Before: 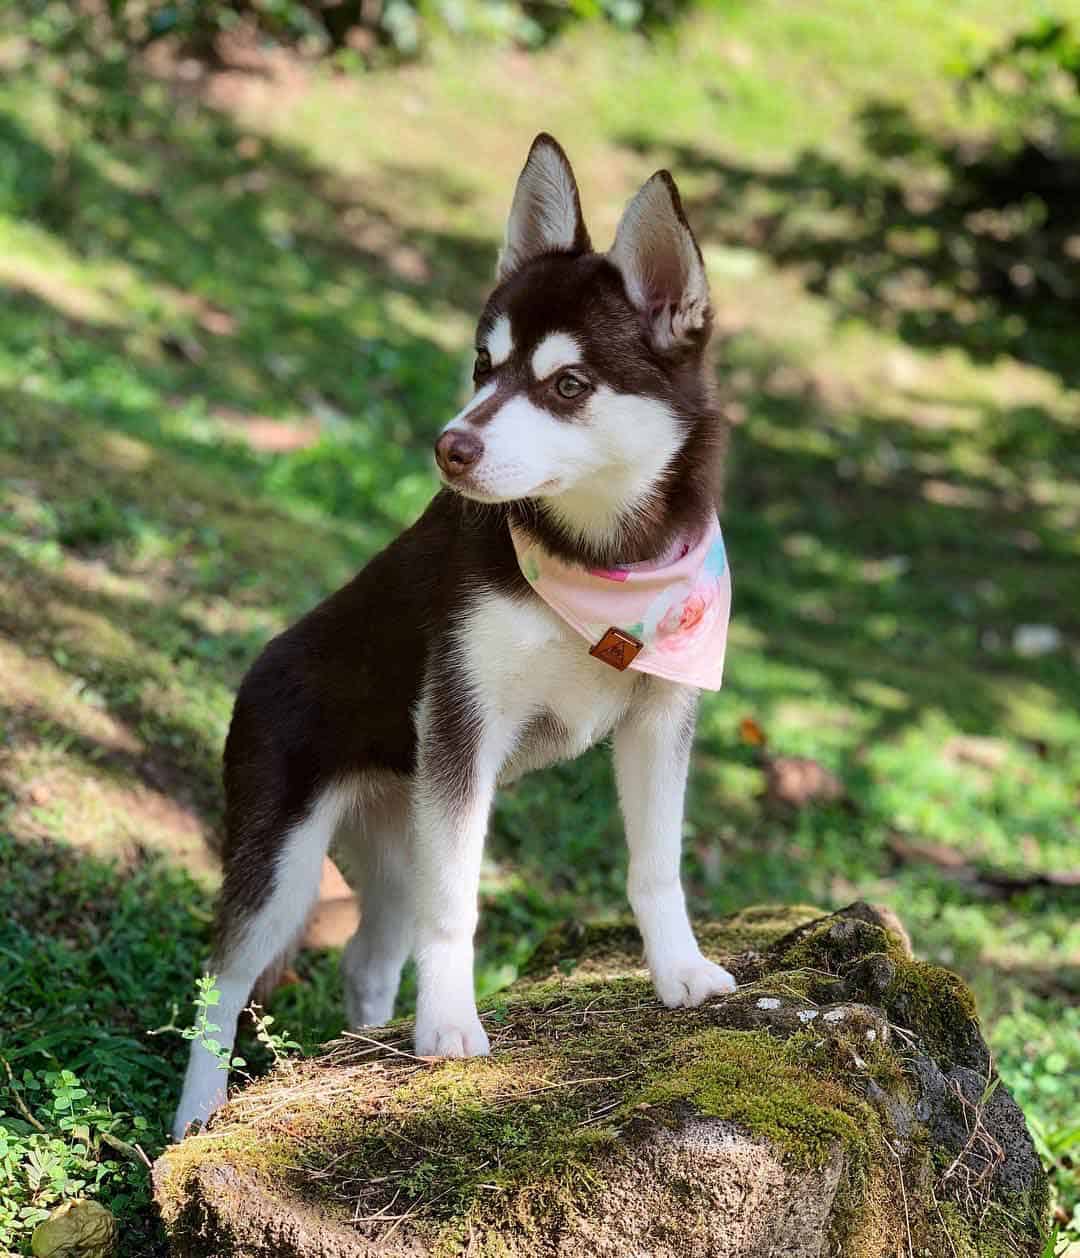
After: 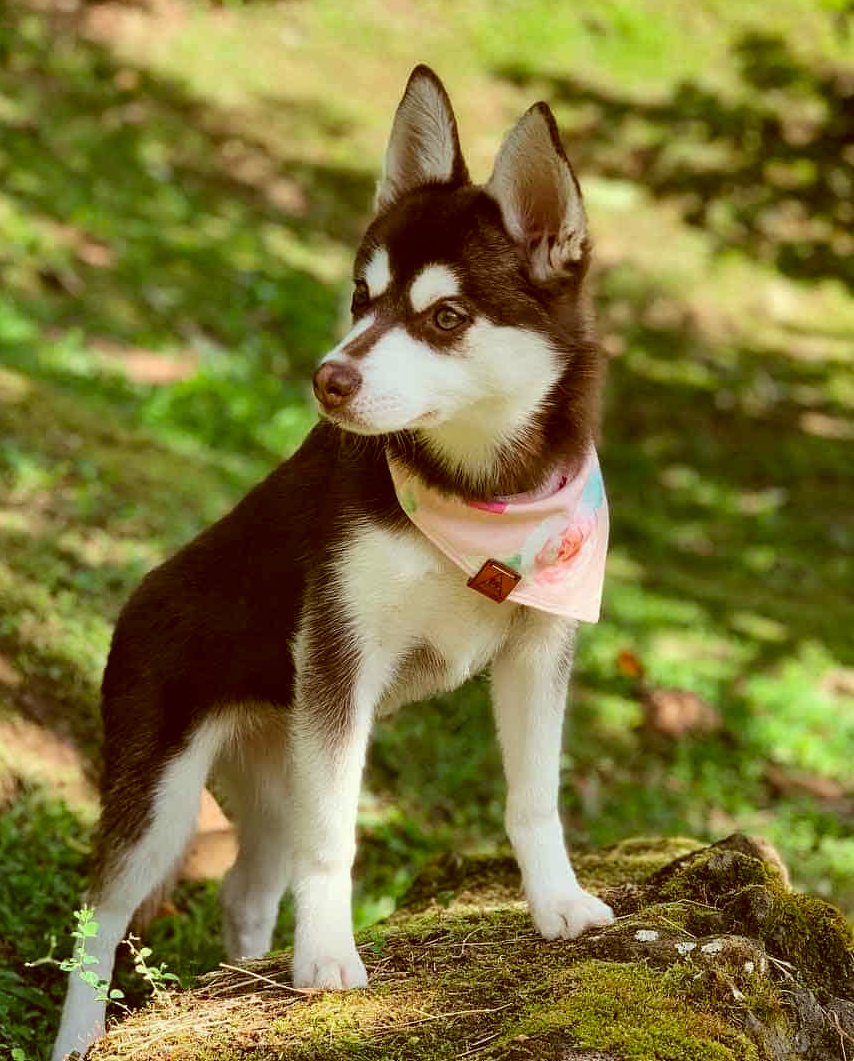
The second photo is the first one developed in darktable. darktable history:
shadows and highlights: low approximation 0.01, soften with gaussian
crop: left 11.332%, top 5.414%, right 9.588%, bottom 10.205%
color correction: highlights a* -5.28, highlights b* 9.8, shadows a* 9.62, shadows b* 25.03
